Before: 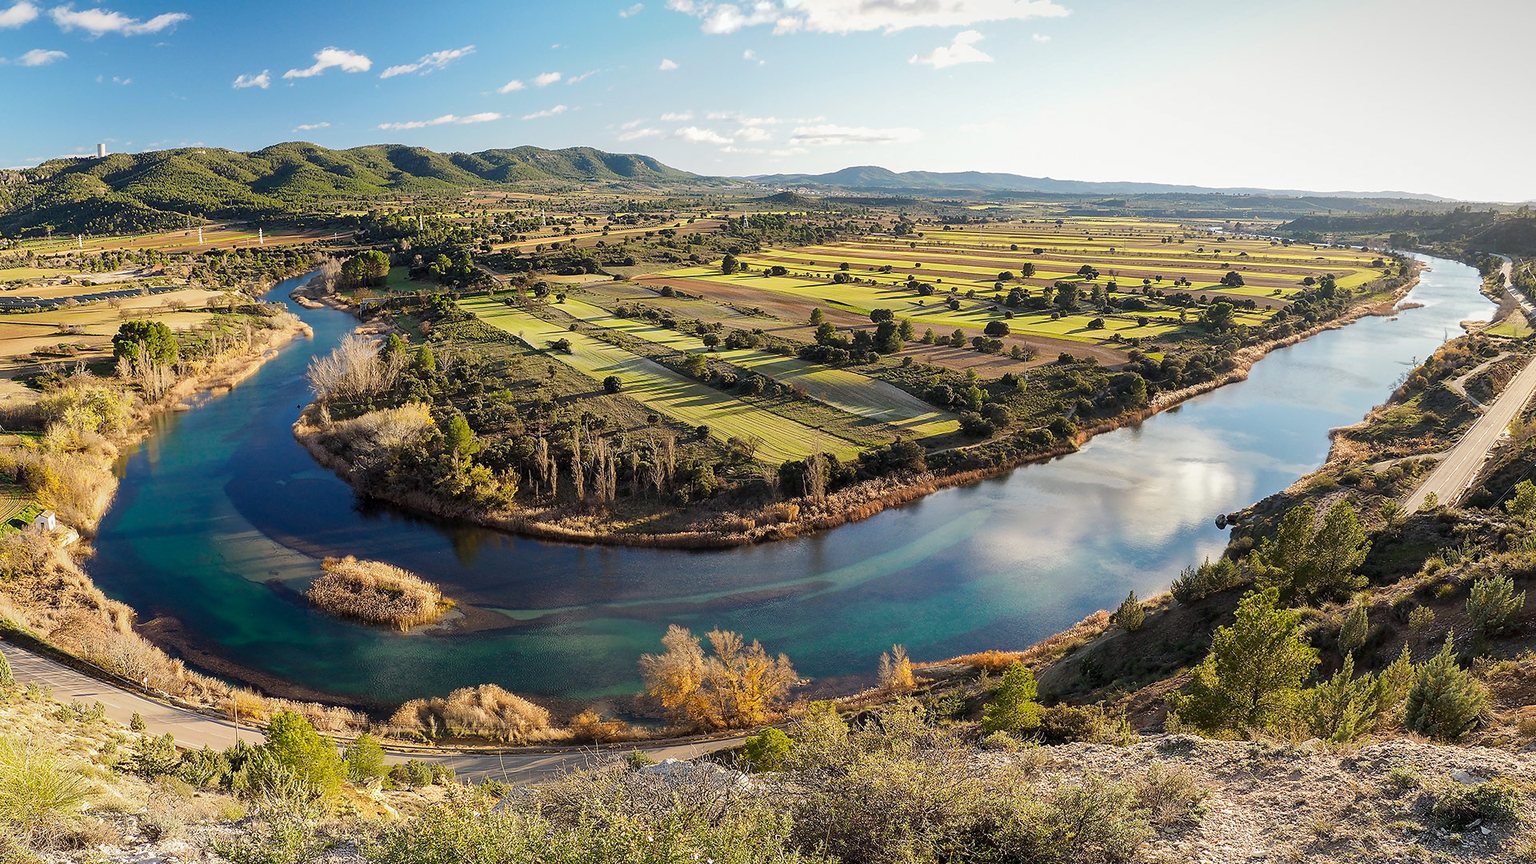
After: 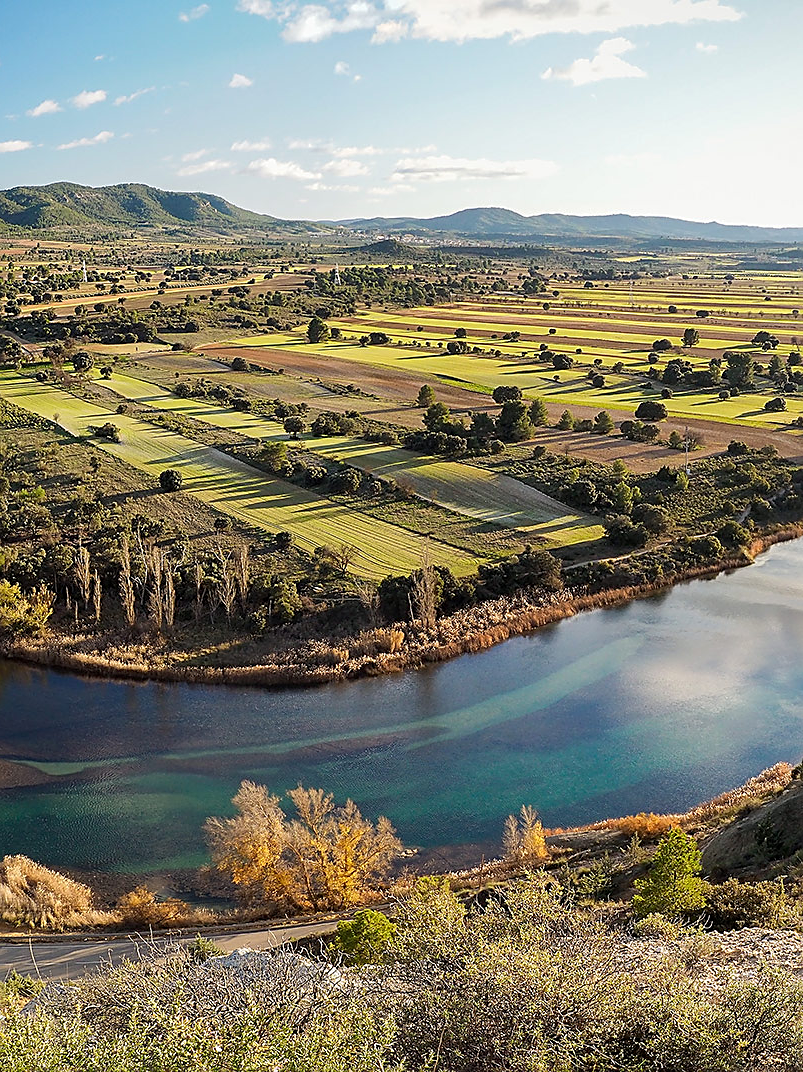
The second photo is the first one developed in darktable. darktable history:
sharpen: on, module defaults
crop: left 31.002%, right 27.113%
